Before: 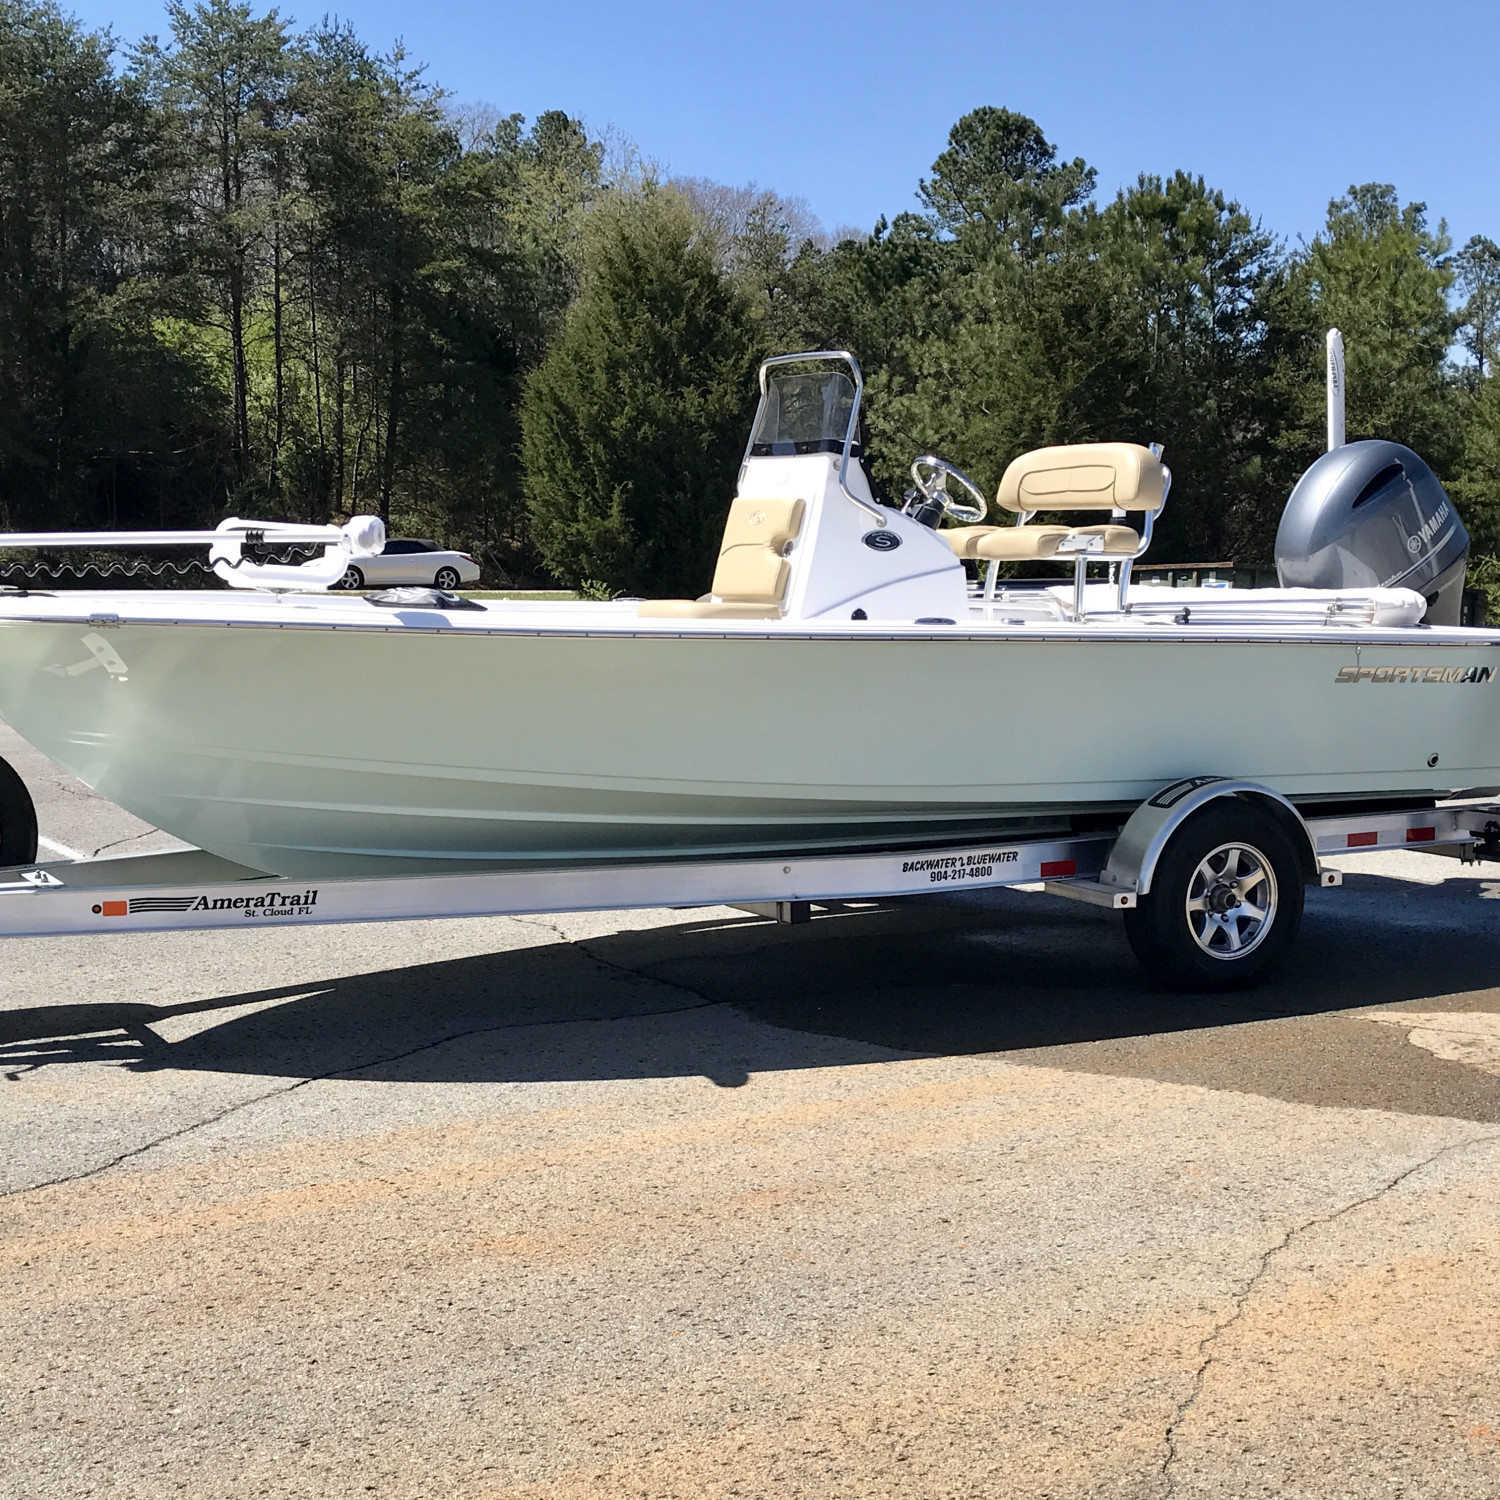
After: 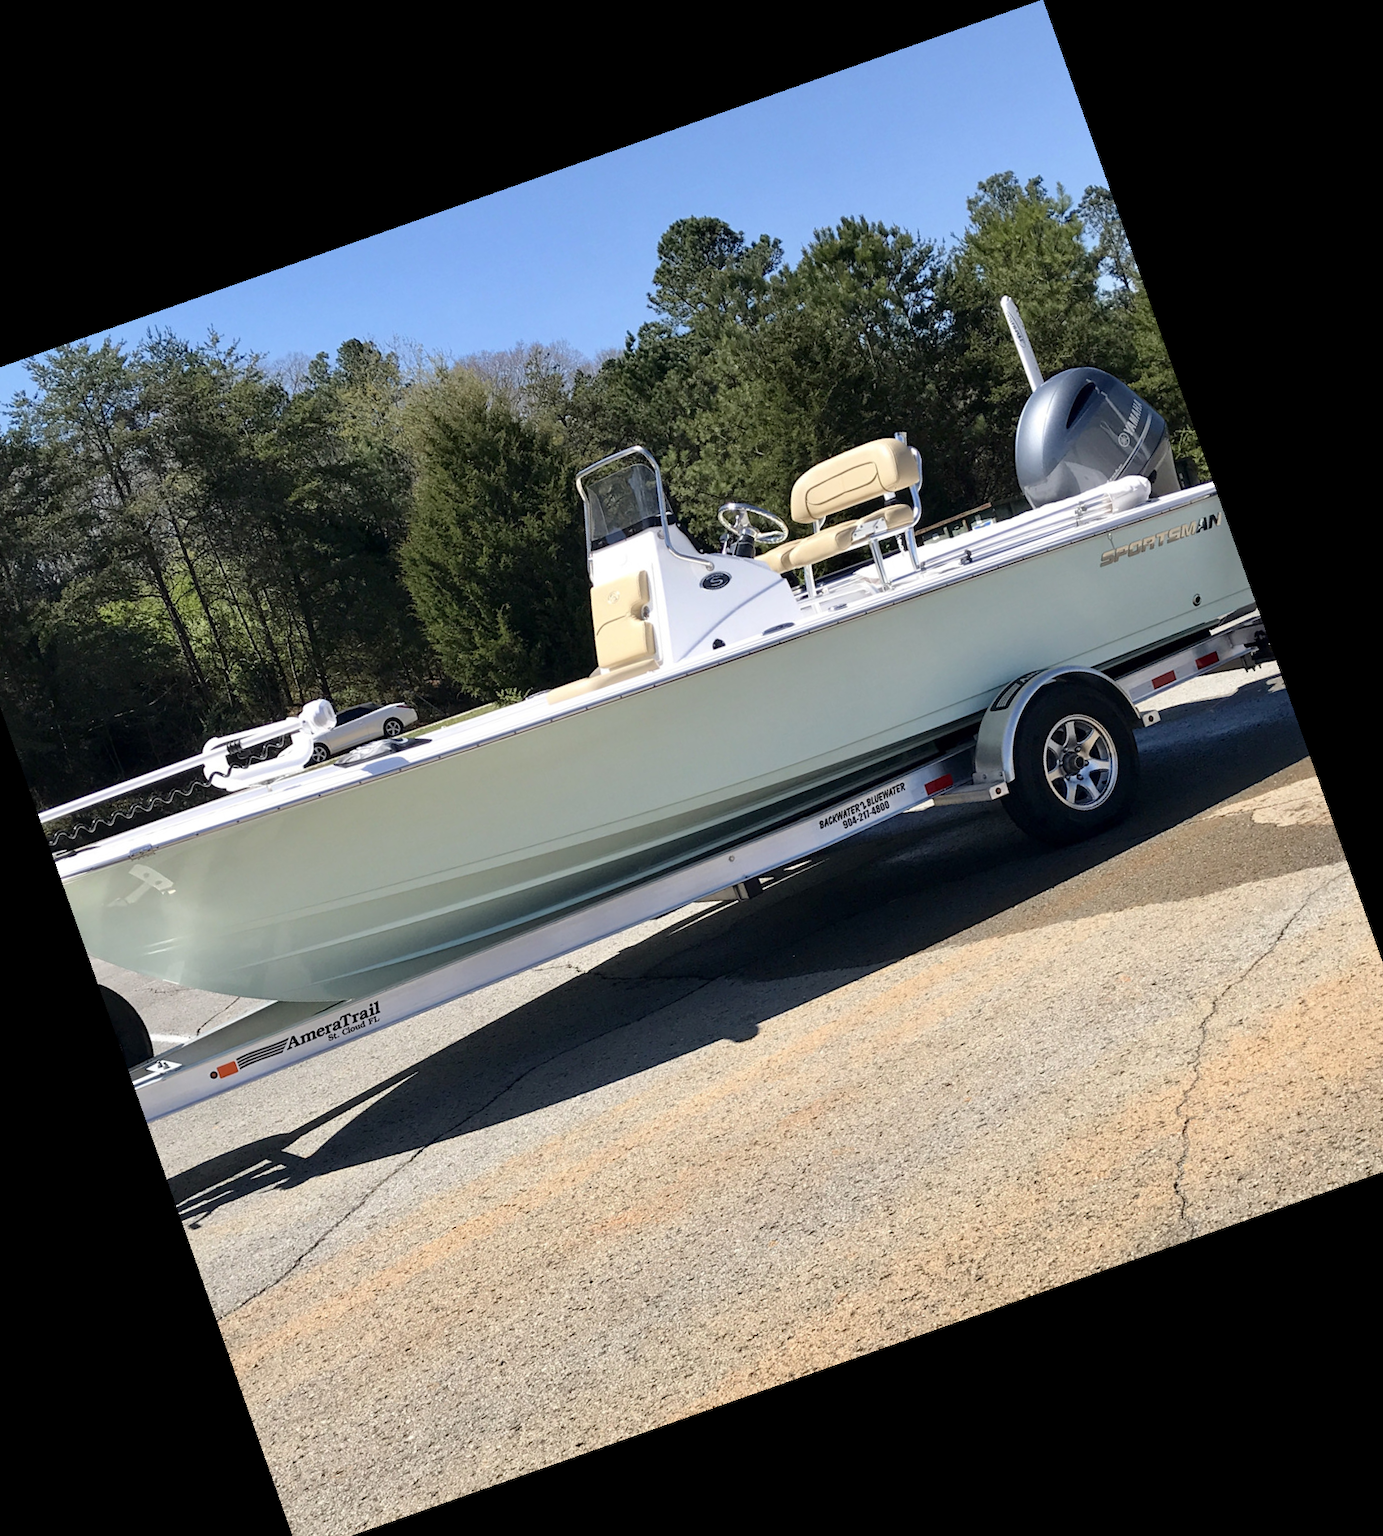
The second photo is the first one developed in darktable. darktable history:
crop and rotate: angle 19.43°, left 6.812%, right 4.125%, bottom 1.087%
white balance: emerald 1
